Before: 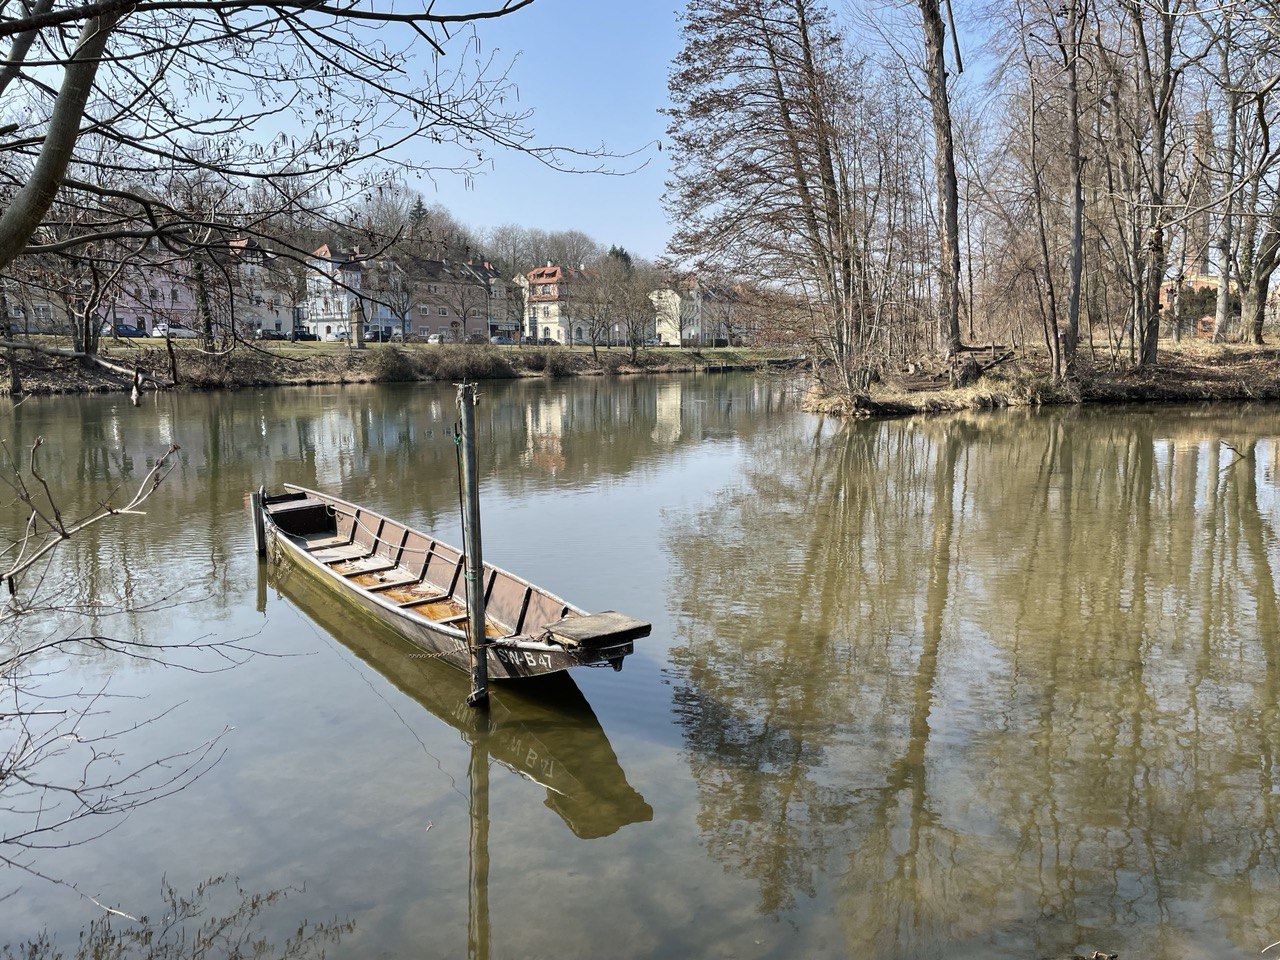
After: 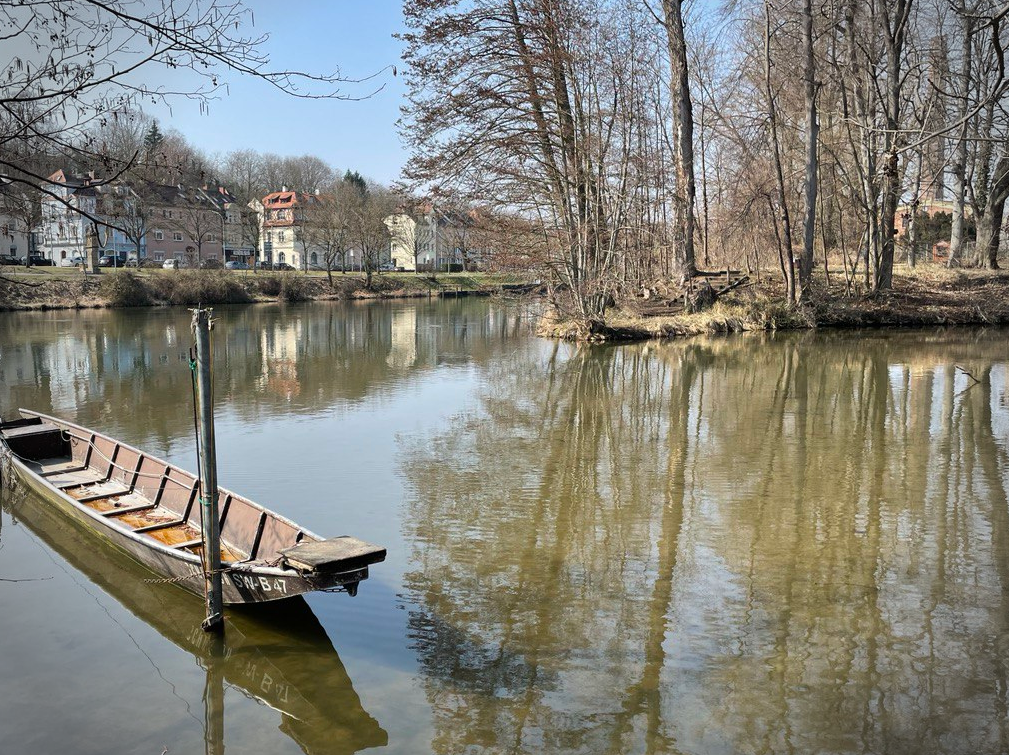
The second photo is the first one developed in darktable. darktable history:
vignetting: fall-off radius 31.48%, brightness -0.472
crop and rotate: left 20.74%, top 7.912%, right 0.375%, bottom 13.378%
